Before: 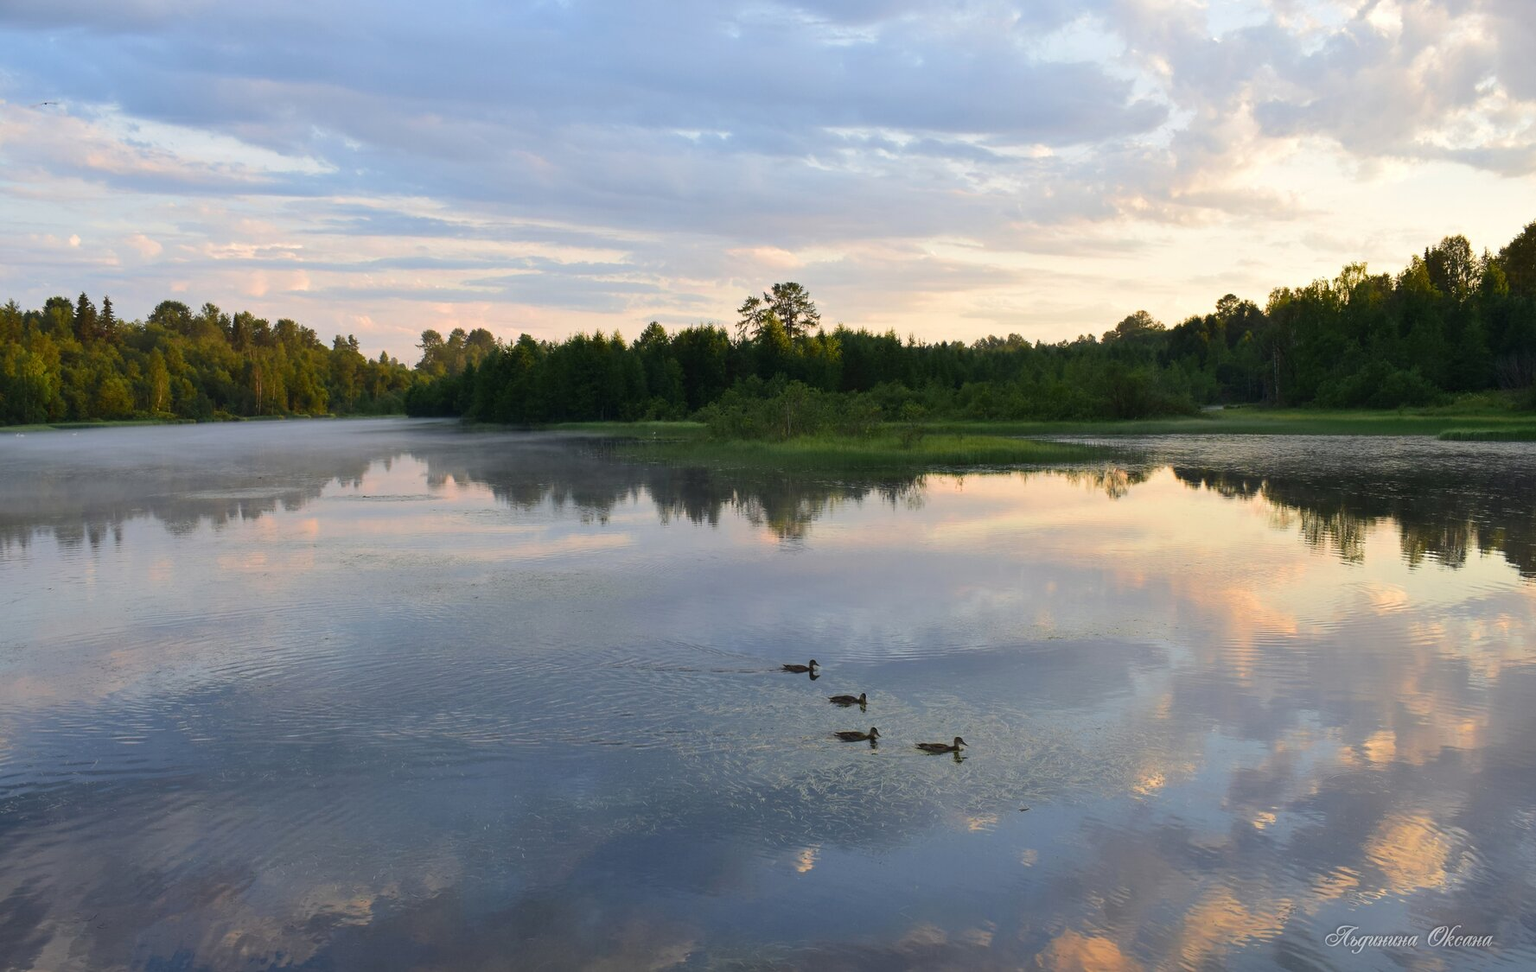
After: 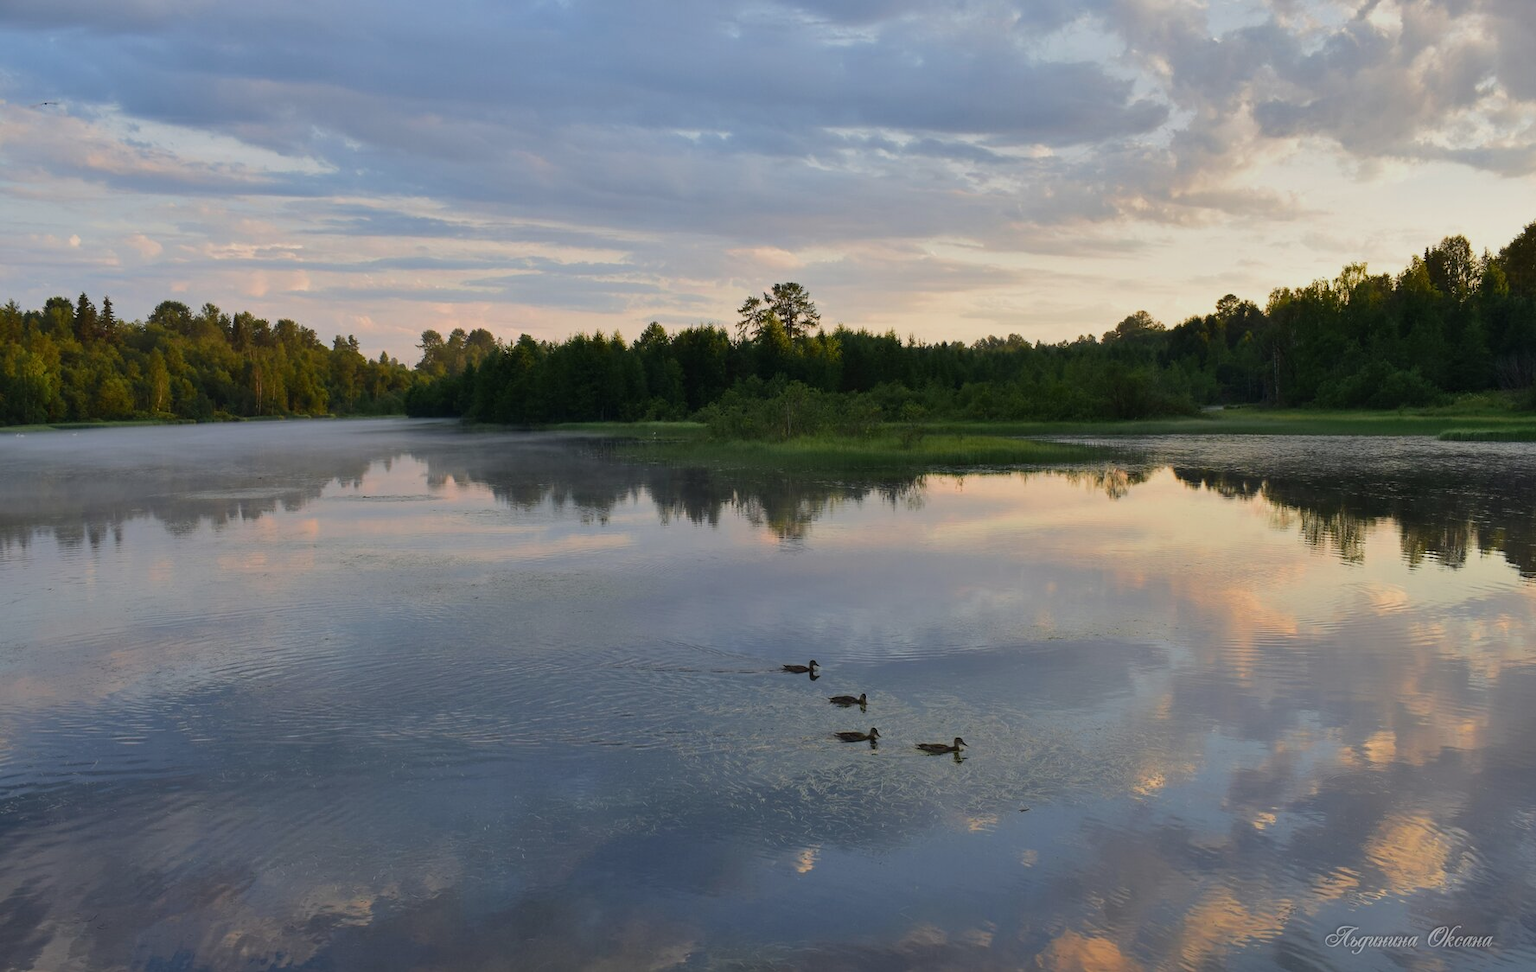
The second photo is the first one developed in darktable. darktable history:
exposure: exposure -0.433 EV, compensate highlight preservation false
shadows and highlights: shadows 39.32, highlights -54.77, low approximation 0.01, soften with gaussian
